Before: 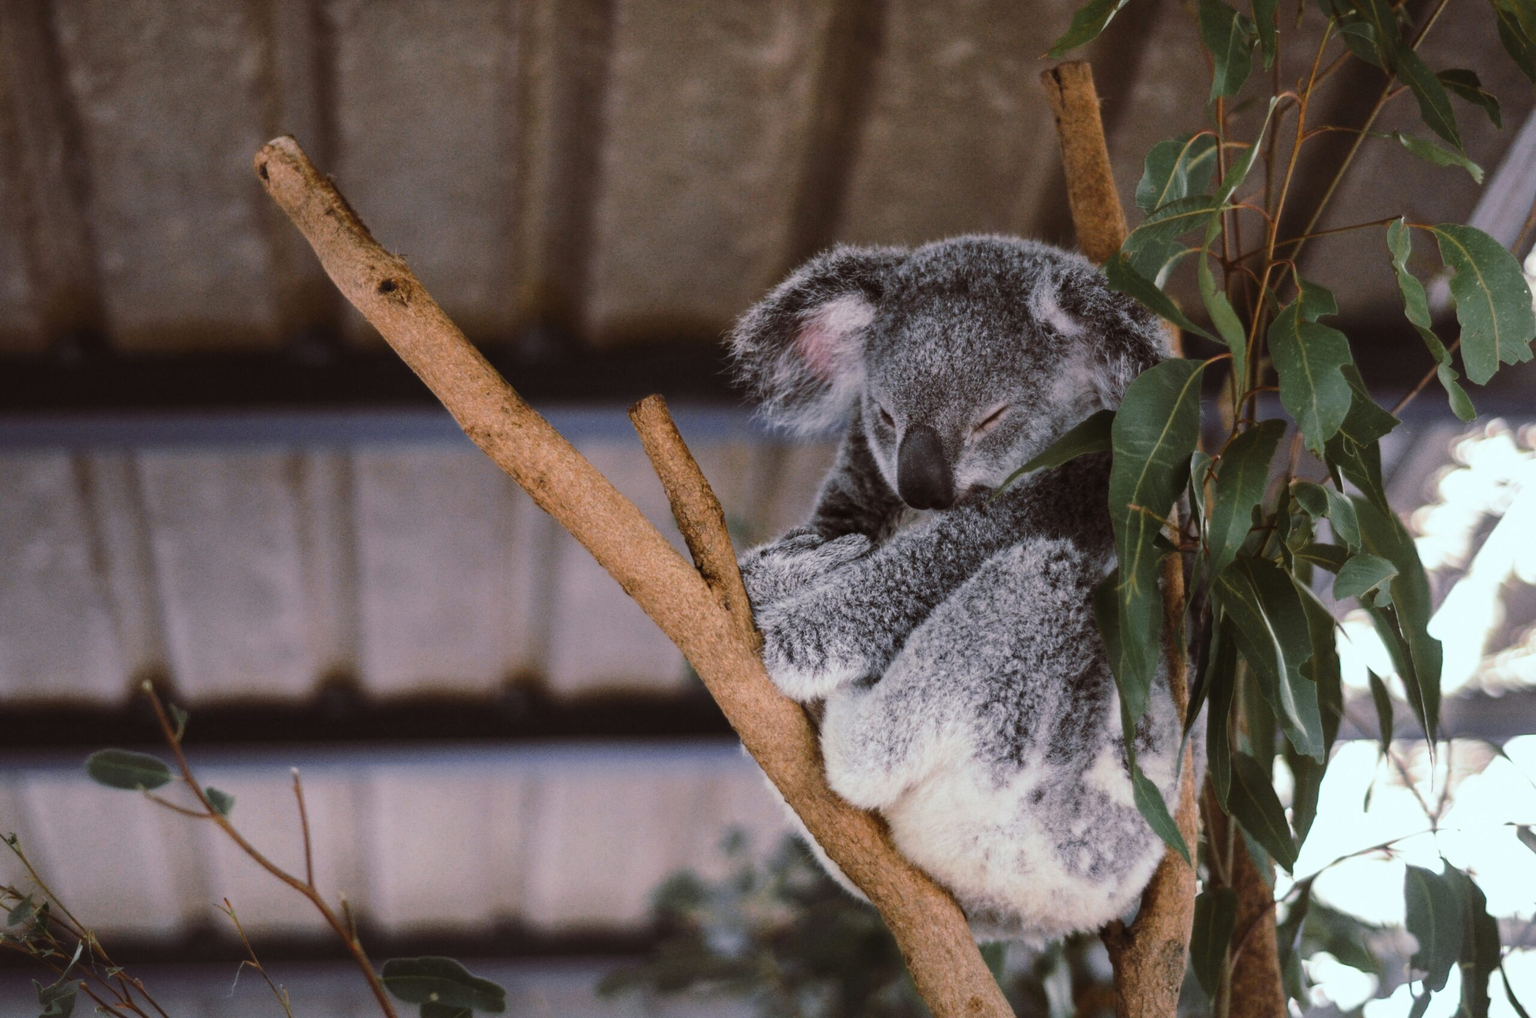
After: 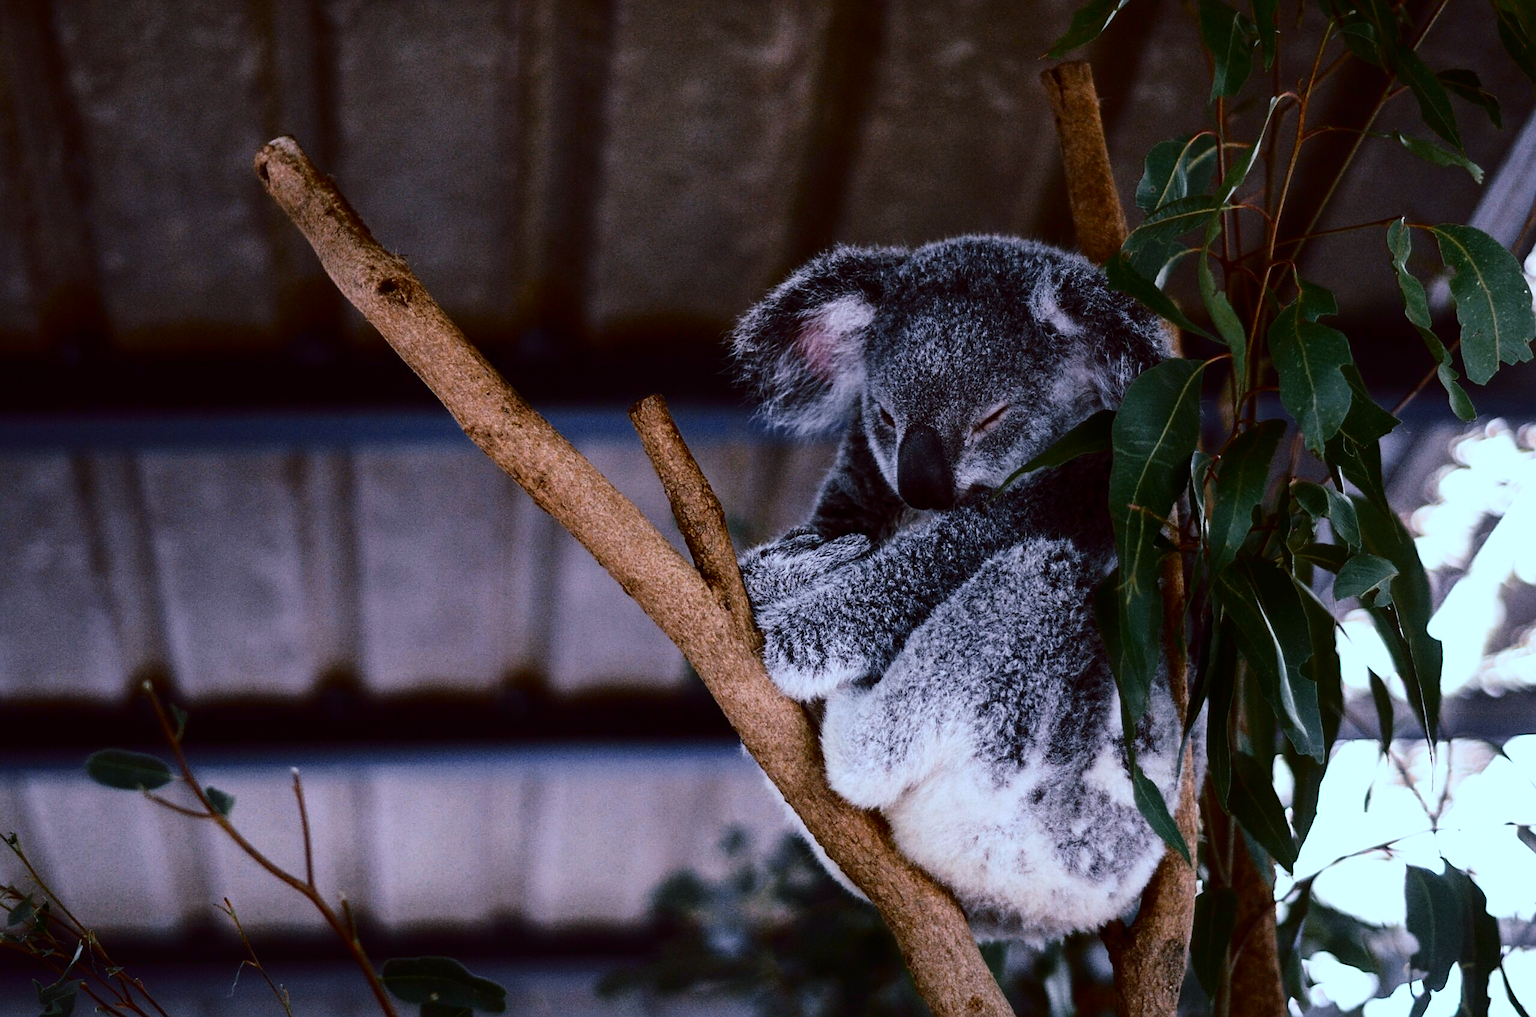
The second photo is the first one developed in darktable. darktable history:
color calibration: illuminant custom, x 0.371, y 0.381, temperature 4282.62 K
sharpen: on, module defaults
contrast brightness saturation: contrast 0.237, brightness -0.229, saturation 0.141
